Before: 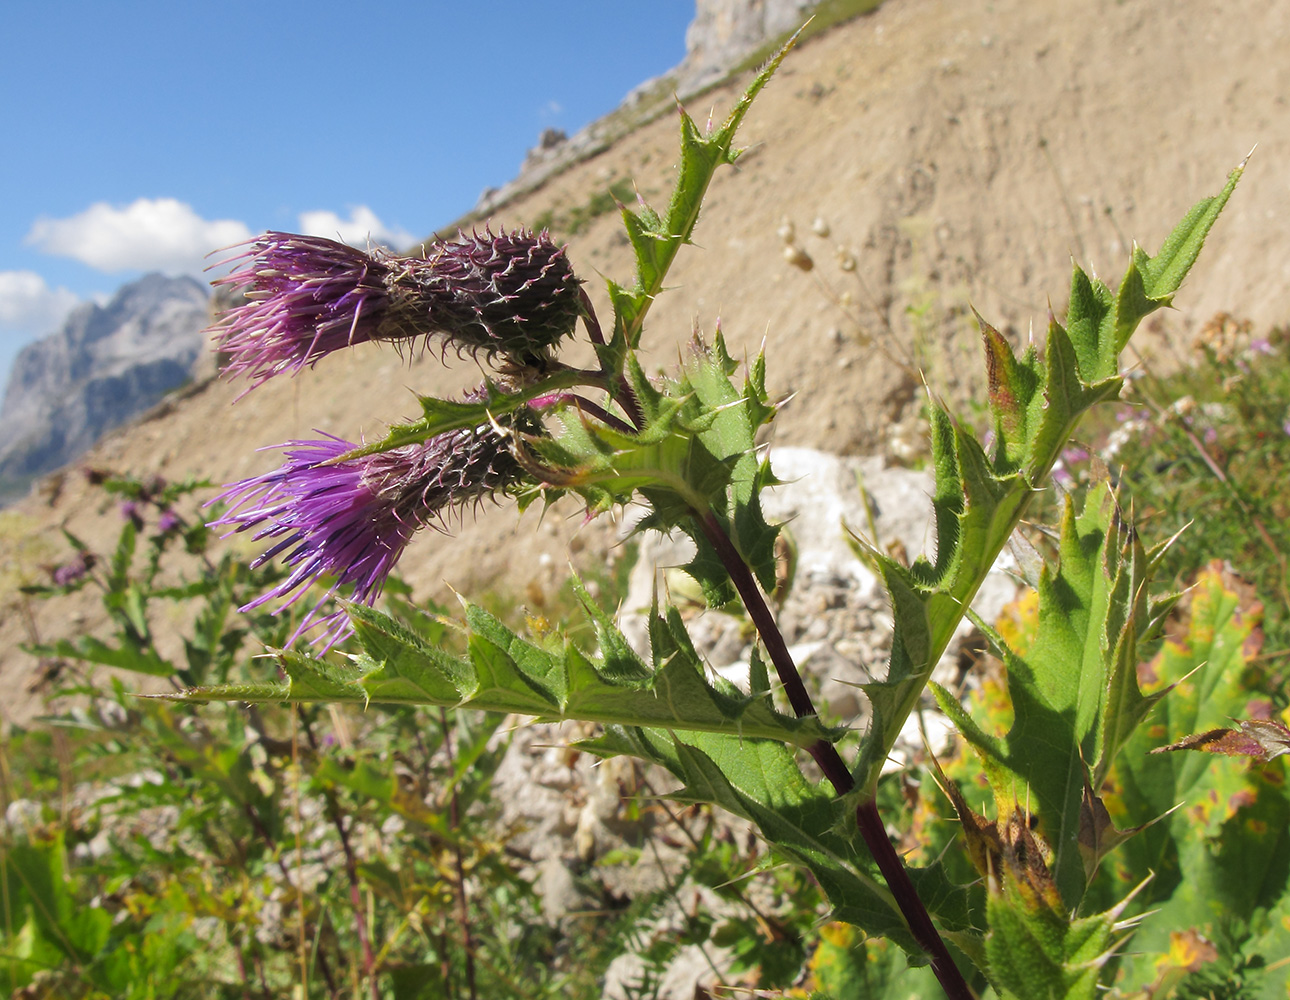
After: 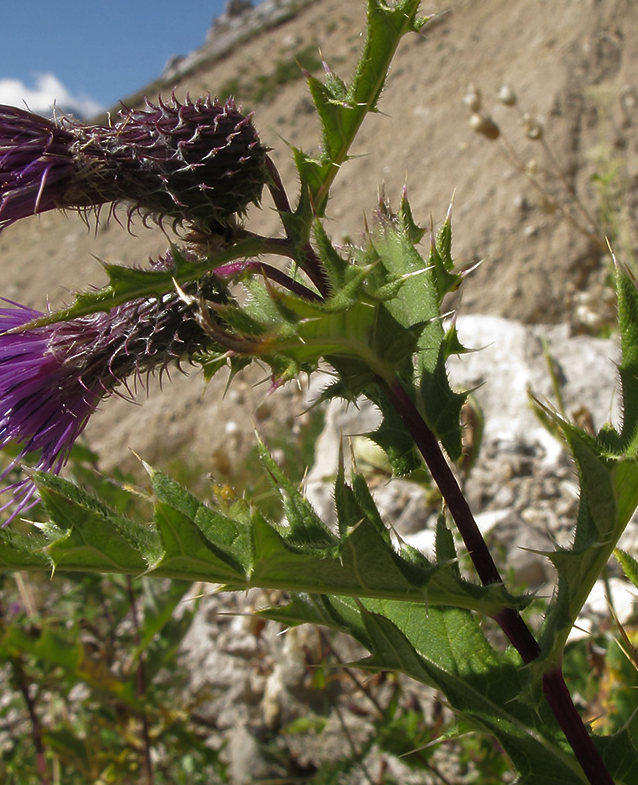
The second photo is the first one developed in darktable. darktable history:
crop and rotate: angle 0.02°, left 24.353%, top 13.219%, right 26.156%, bottom 8.224%
rgb curve: curves: ch0 [(0, 0) (0.415, 0.237) (1, 1)]
